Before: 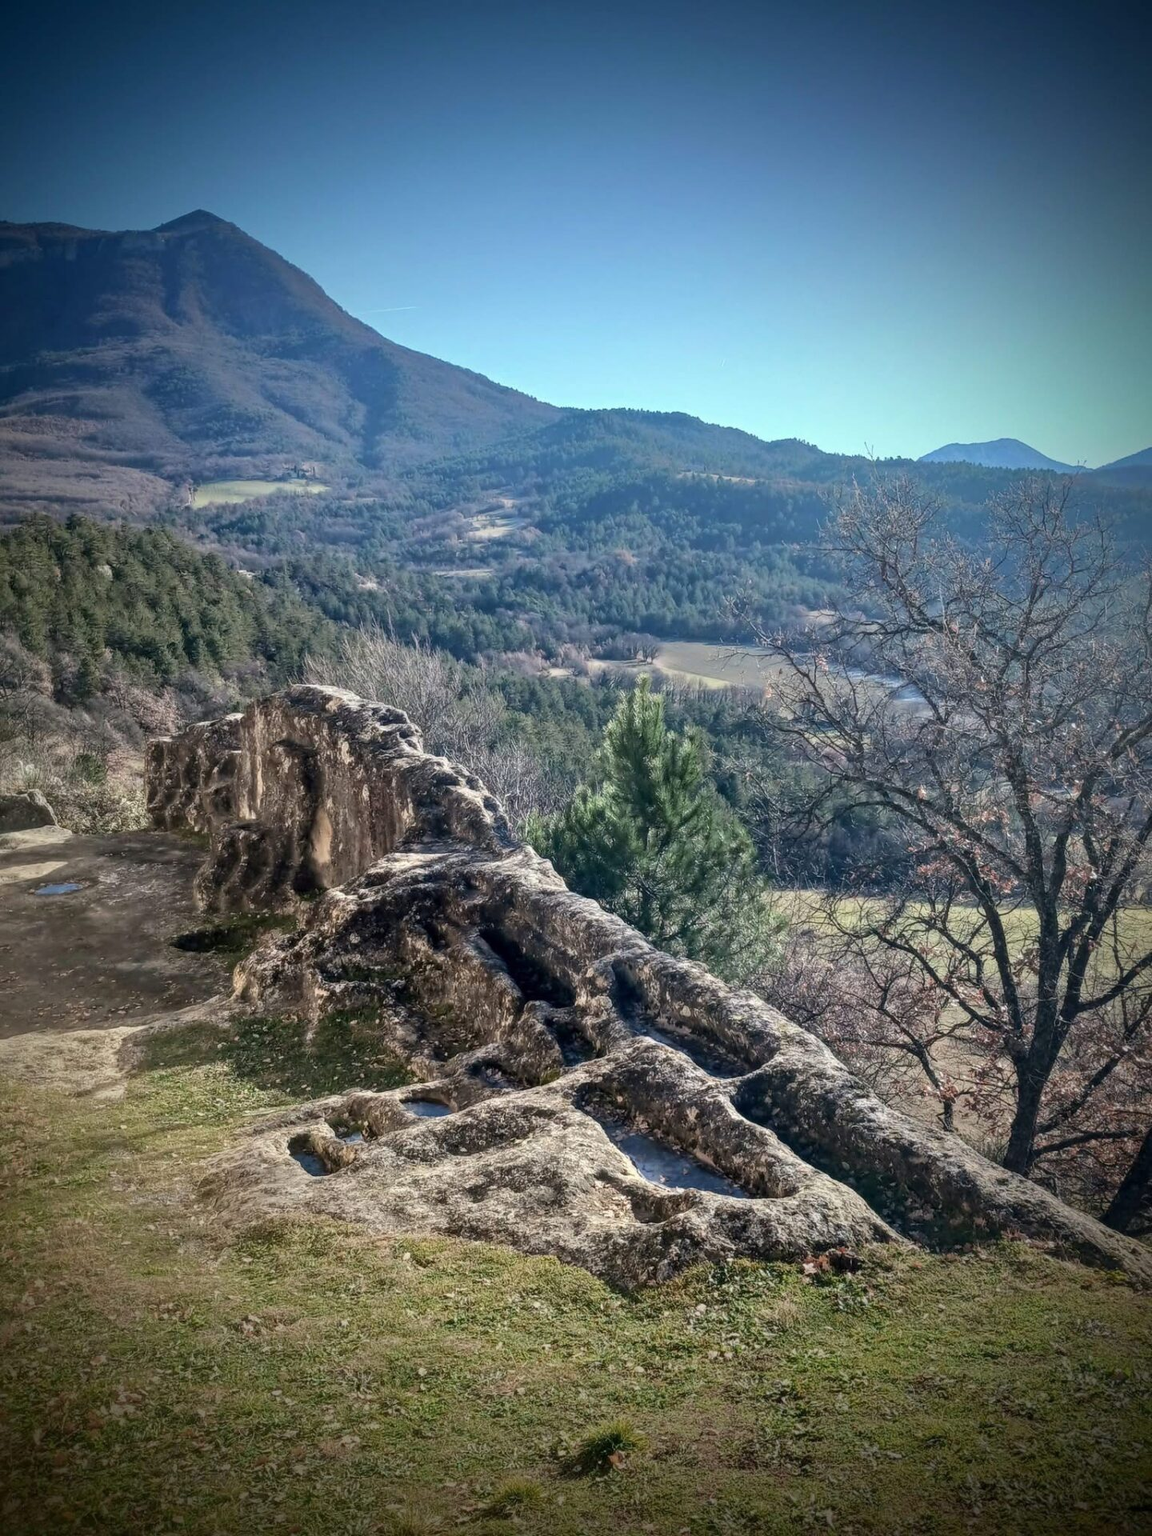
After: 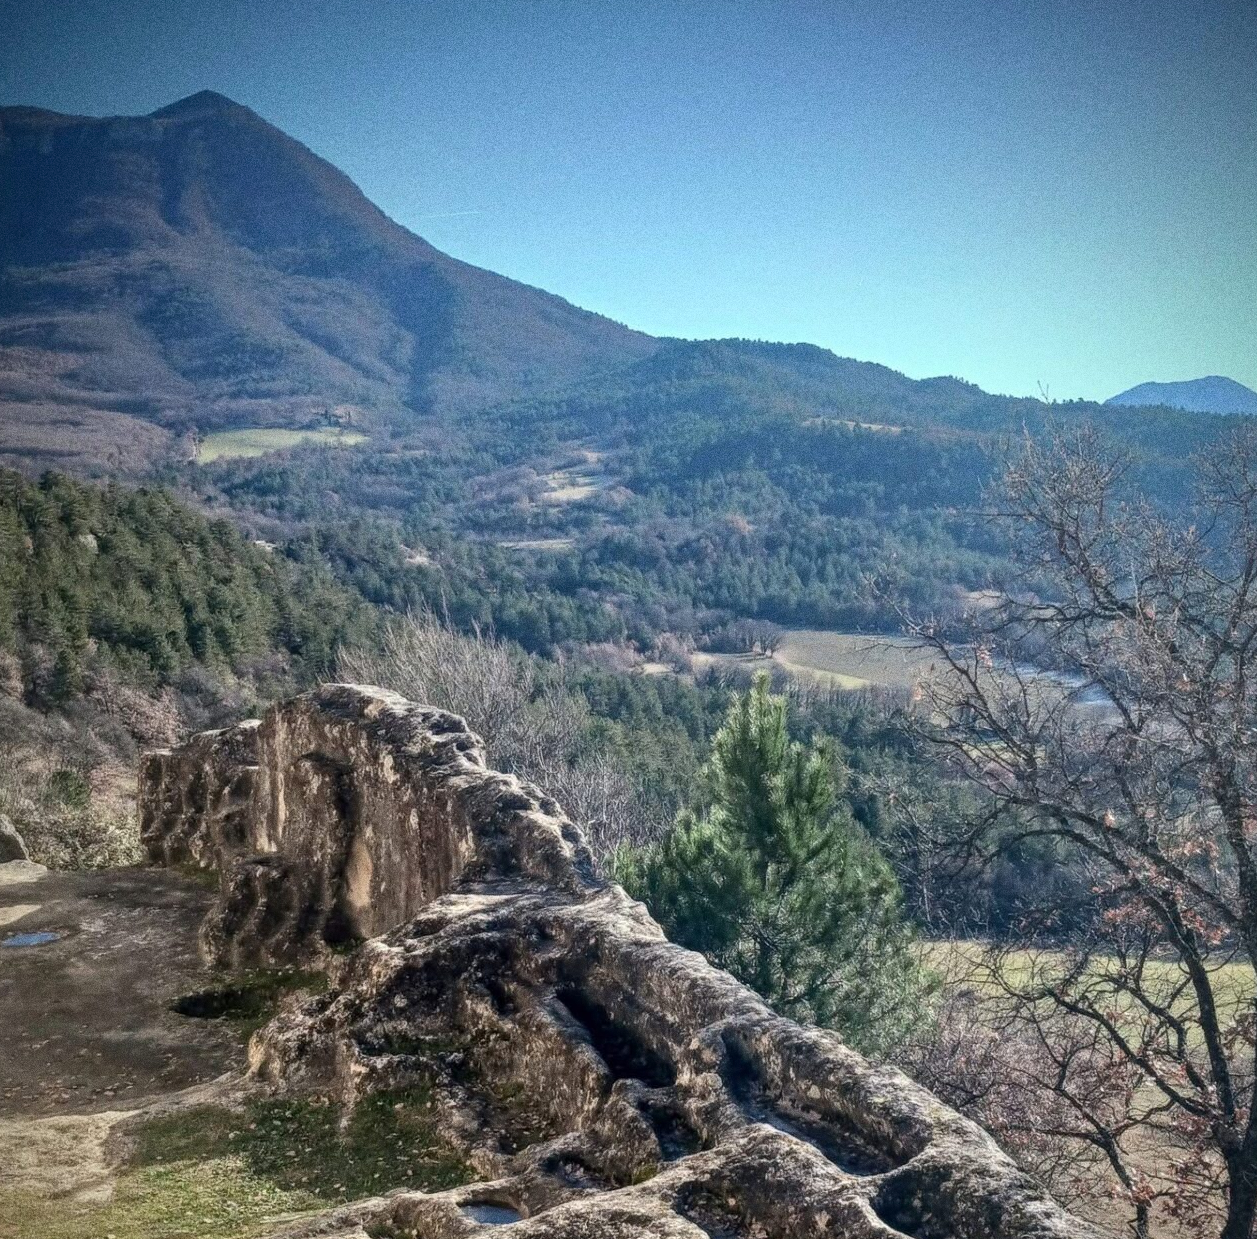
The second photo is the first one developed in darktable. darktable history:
crop: left 3.015%, top 8.969%, right 9.647%, bottom 26.457%
grain: coarseness 0.09 ISO, strength 40%
